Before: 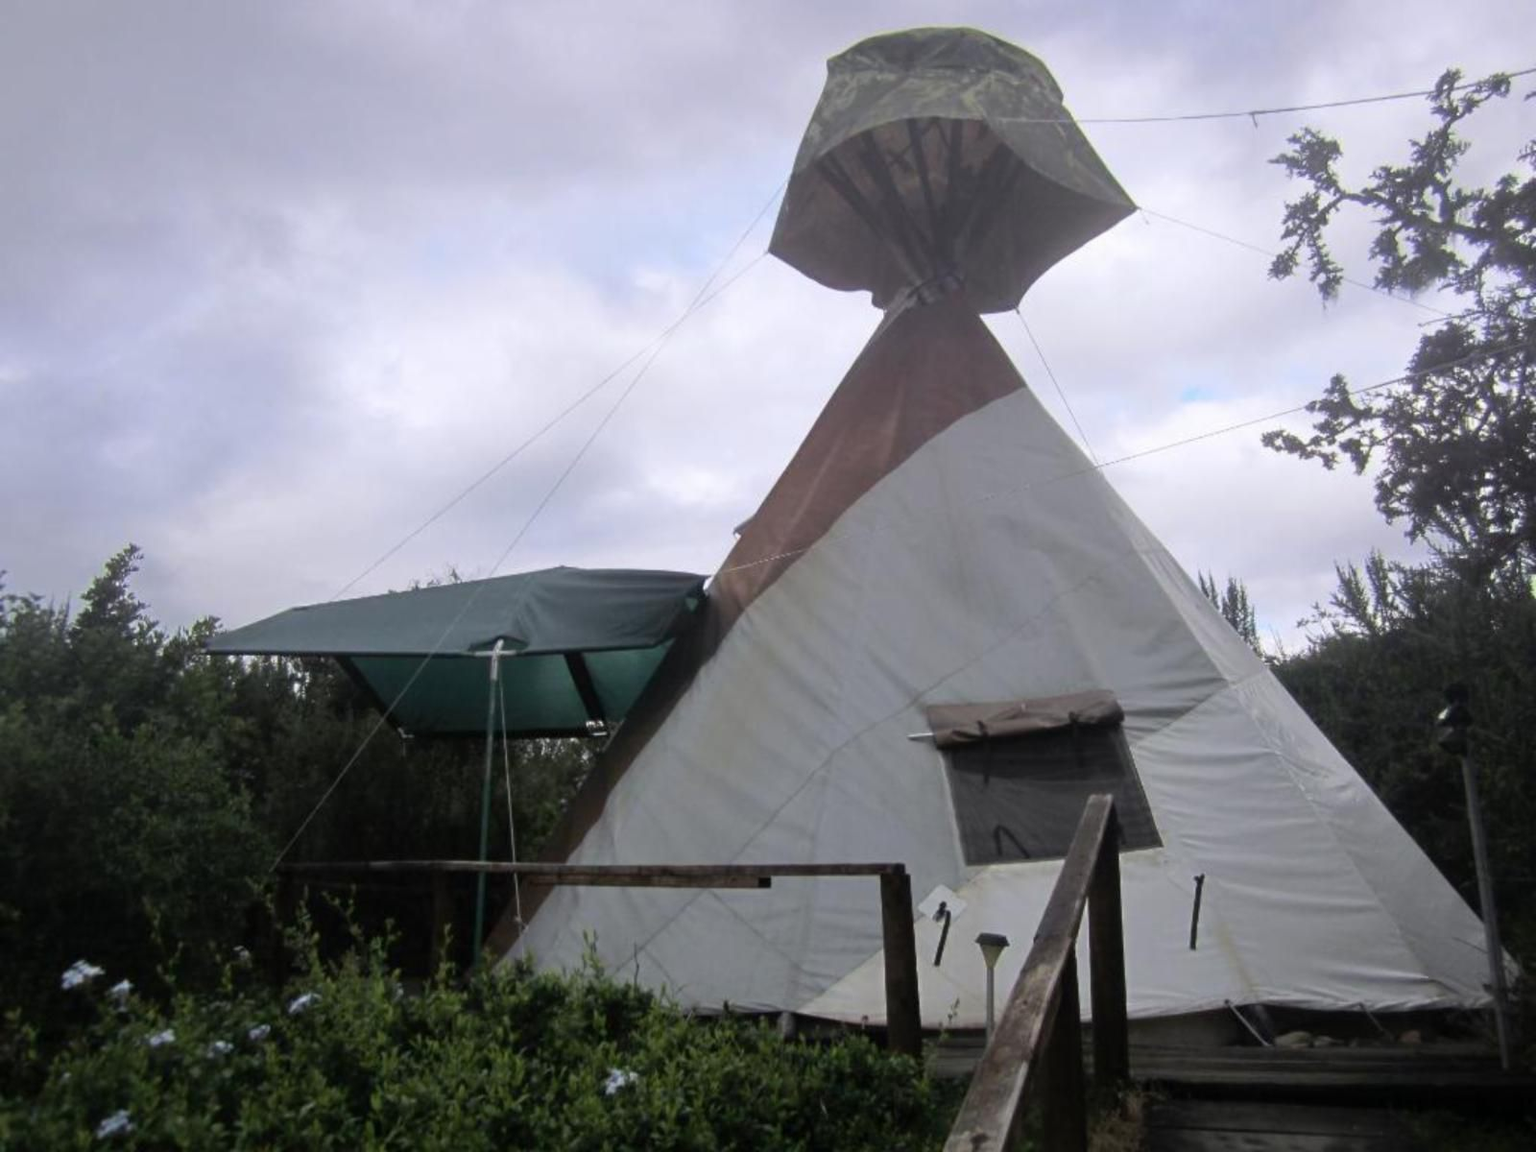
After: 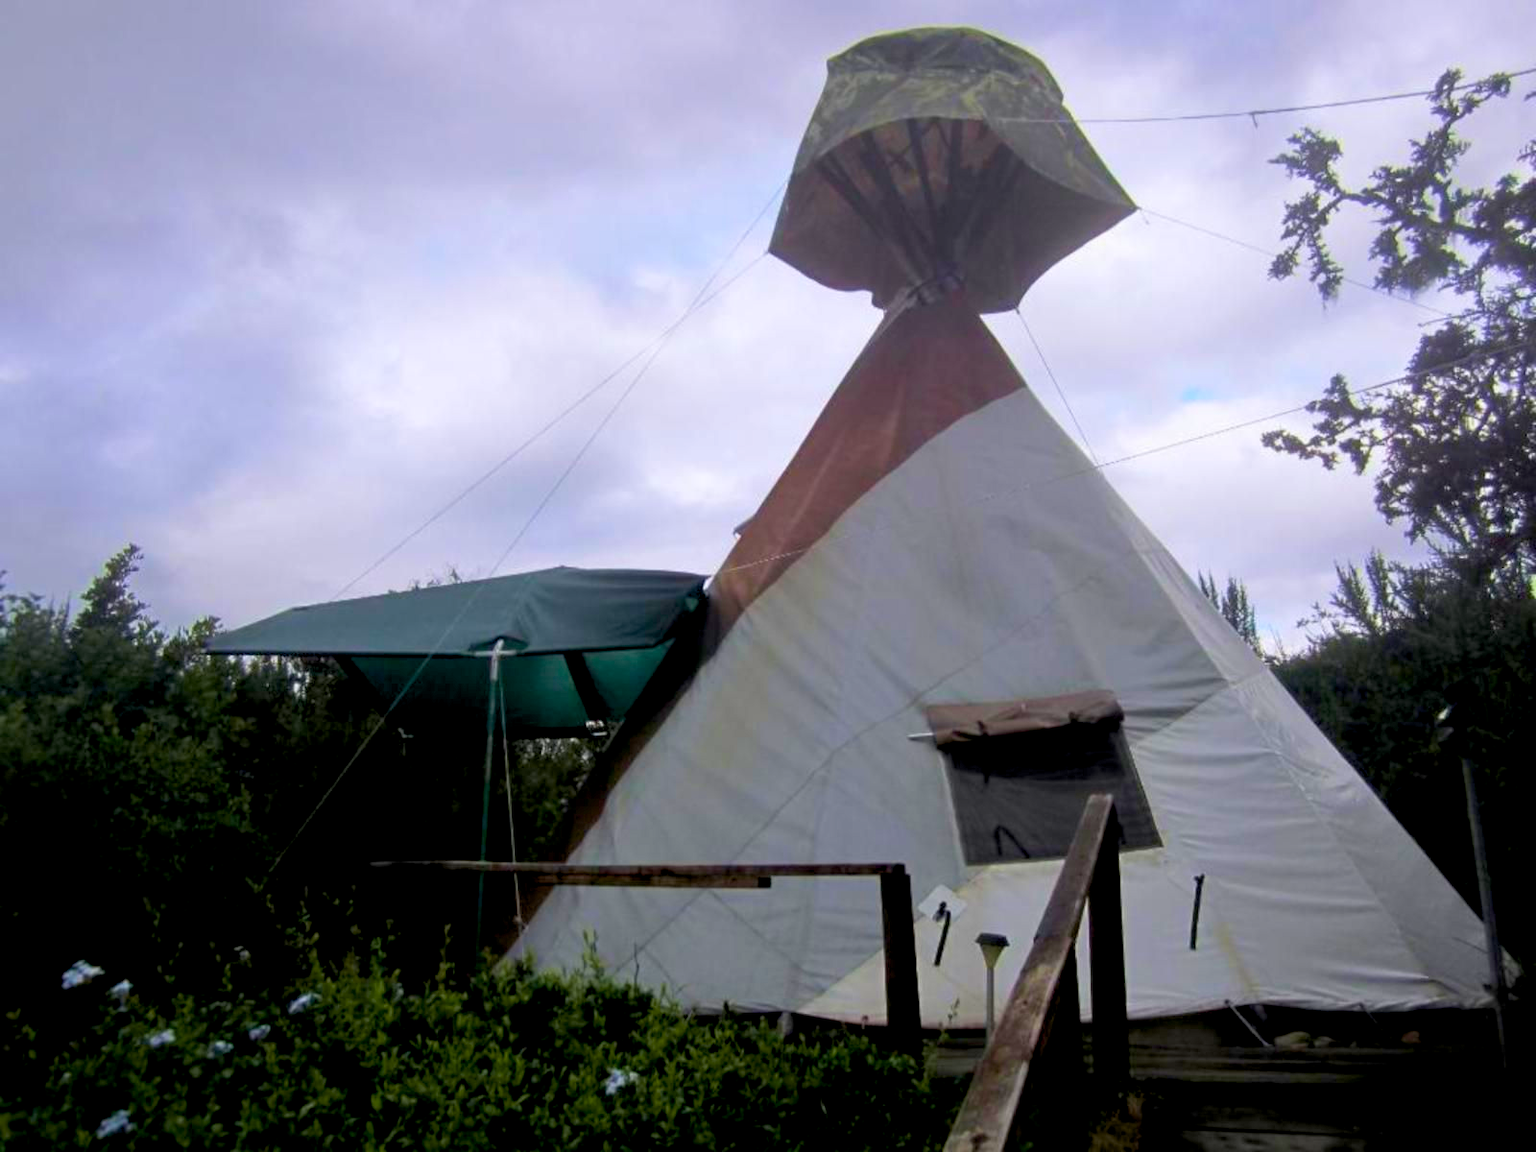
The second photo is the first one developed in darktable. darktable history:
velvia: on, module defaults
color balance rgb: global offset › luminance -1.441%, perceptual saturation grading › global saturation 30.496%, global vibrance 20%
